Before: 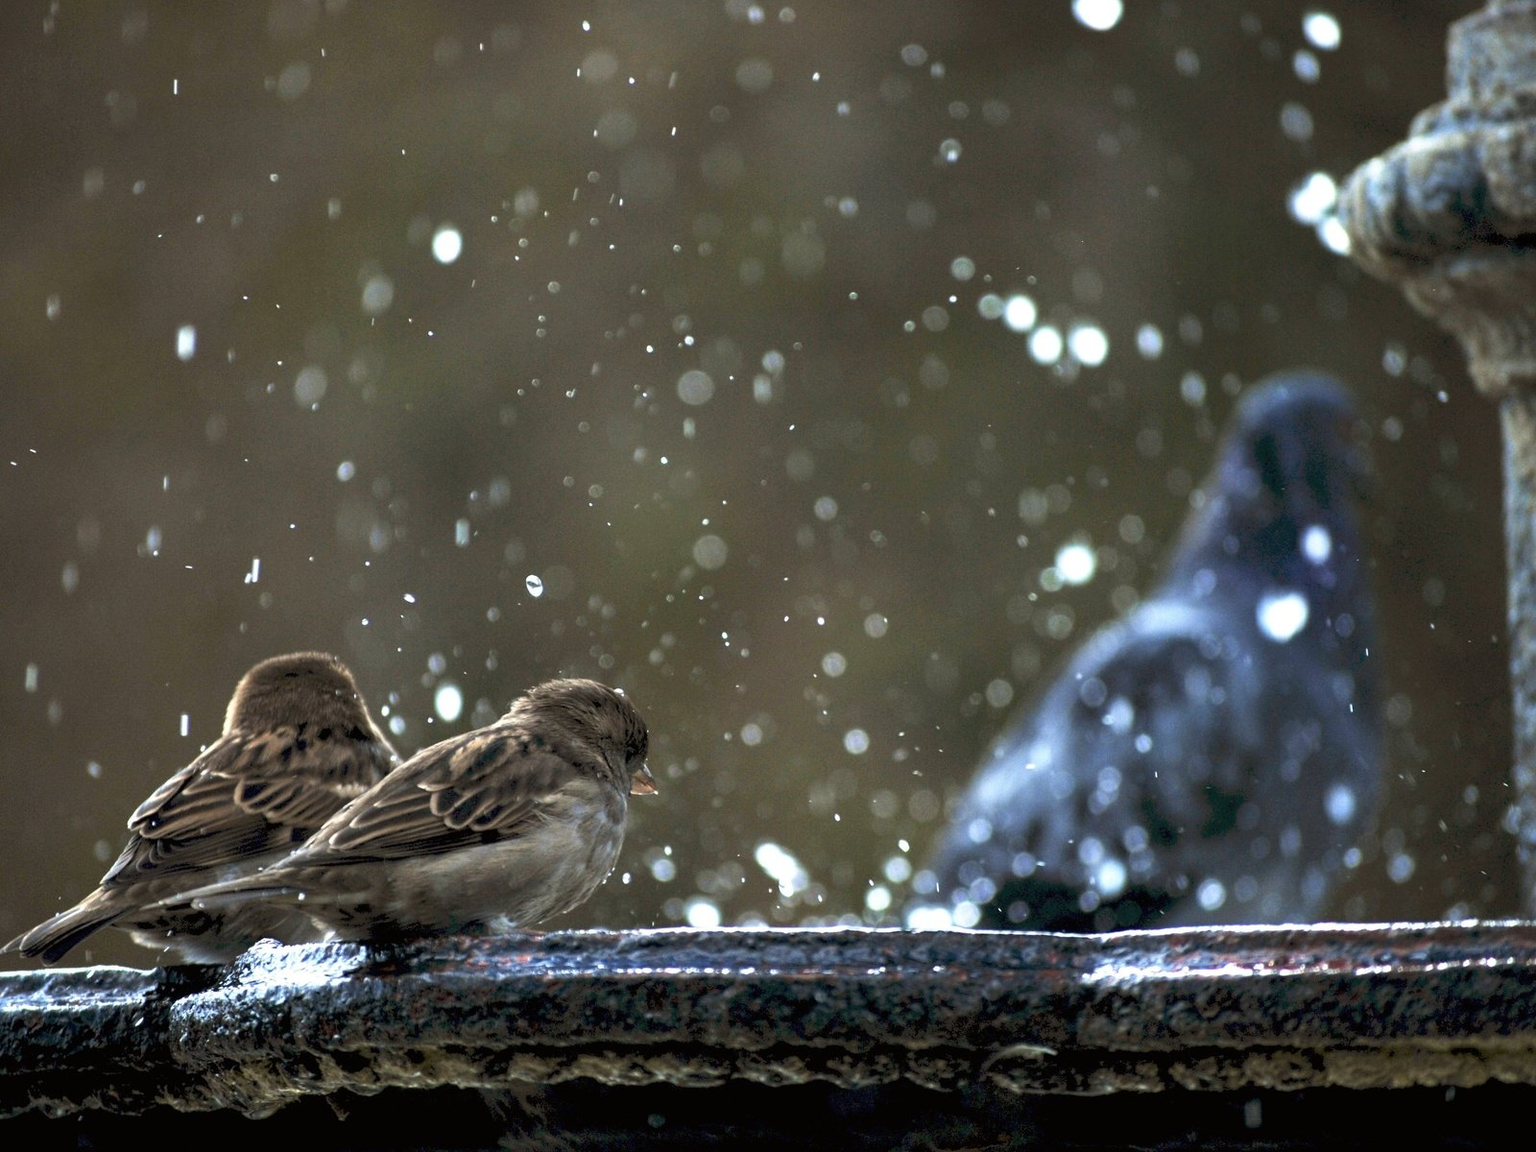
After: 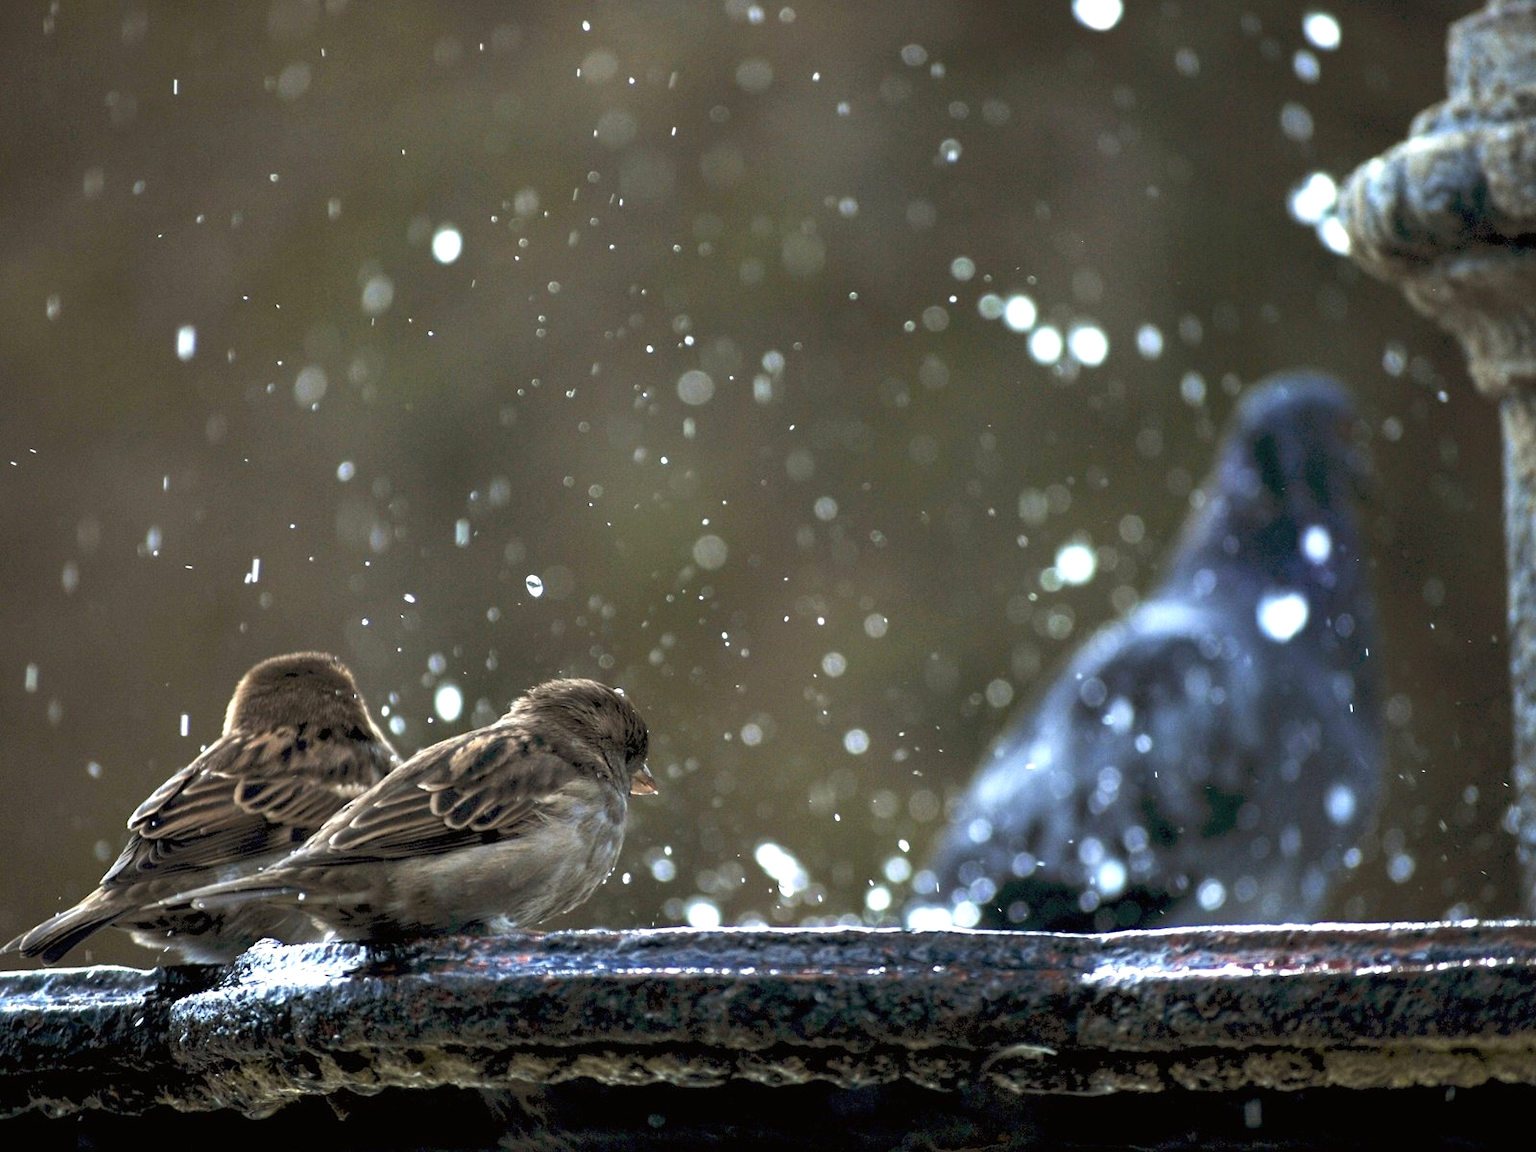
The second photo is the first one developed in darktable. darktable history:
exposure: exposure 0.202 EV, compensate exposure bias true, compensate highlight preservation false
